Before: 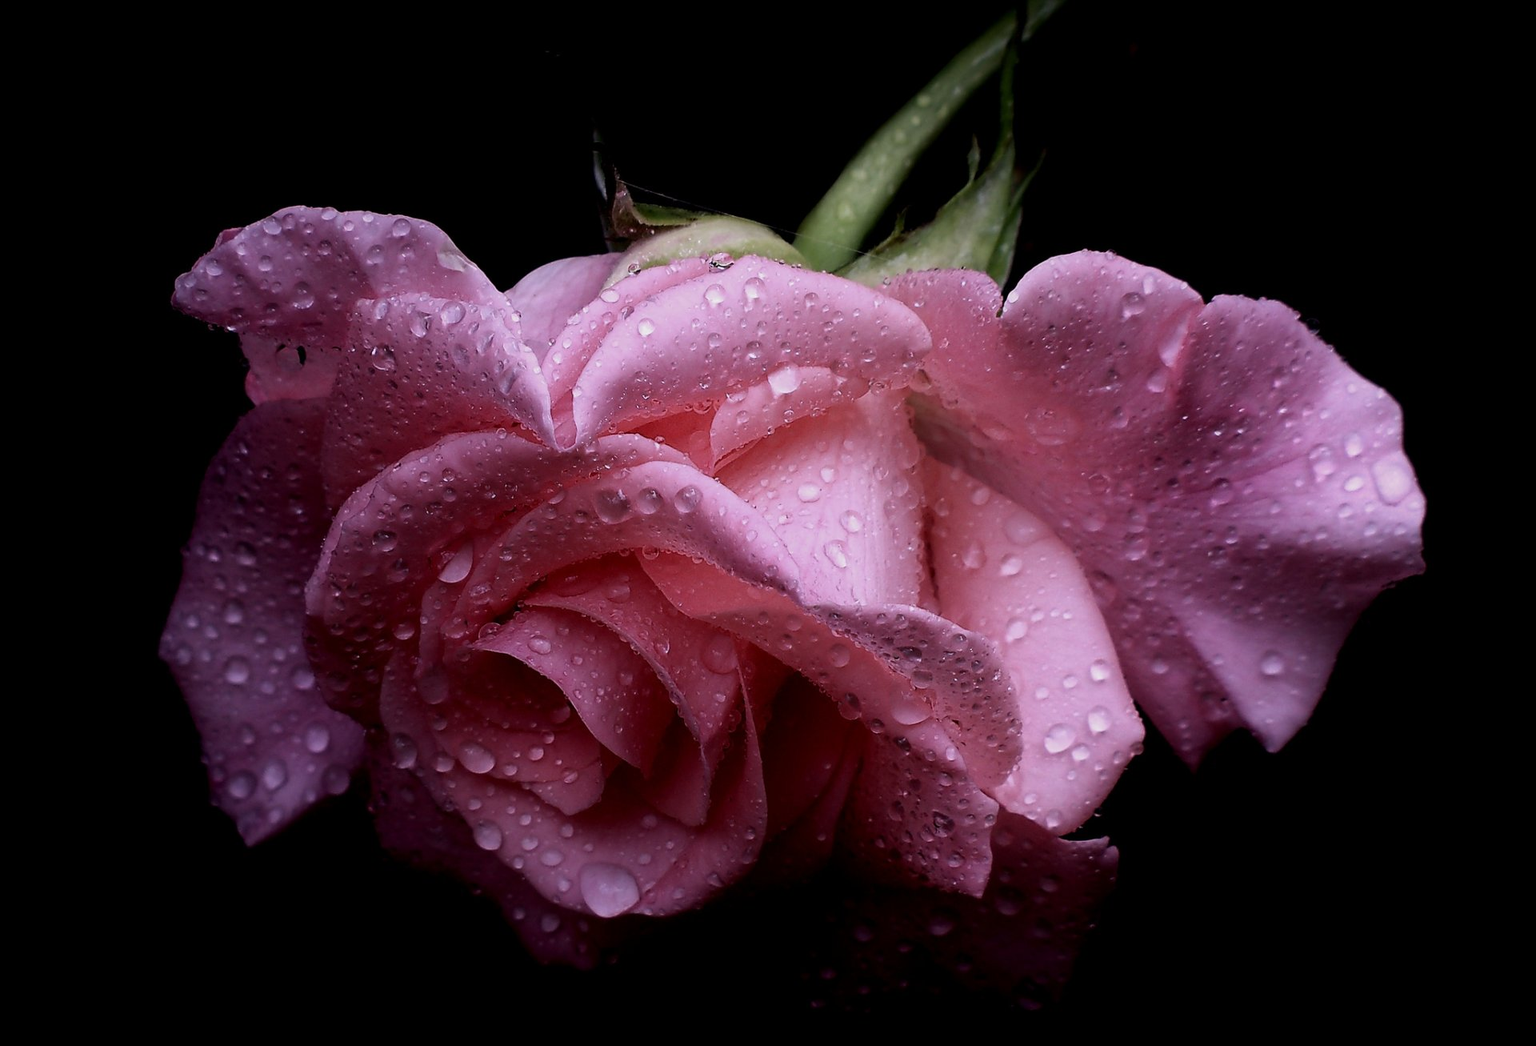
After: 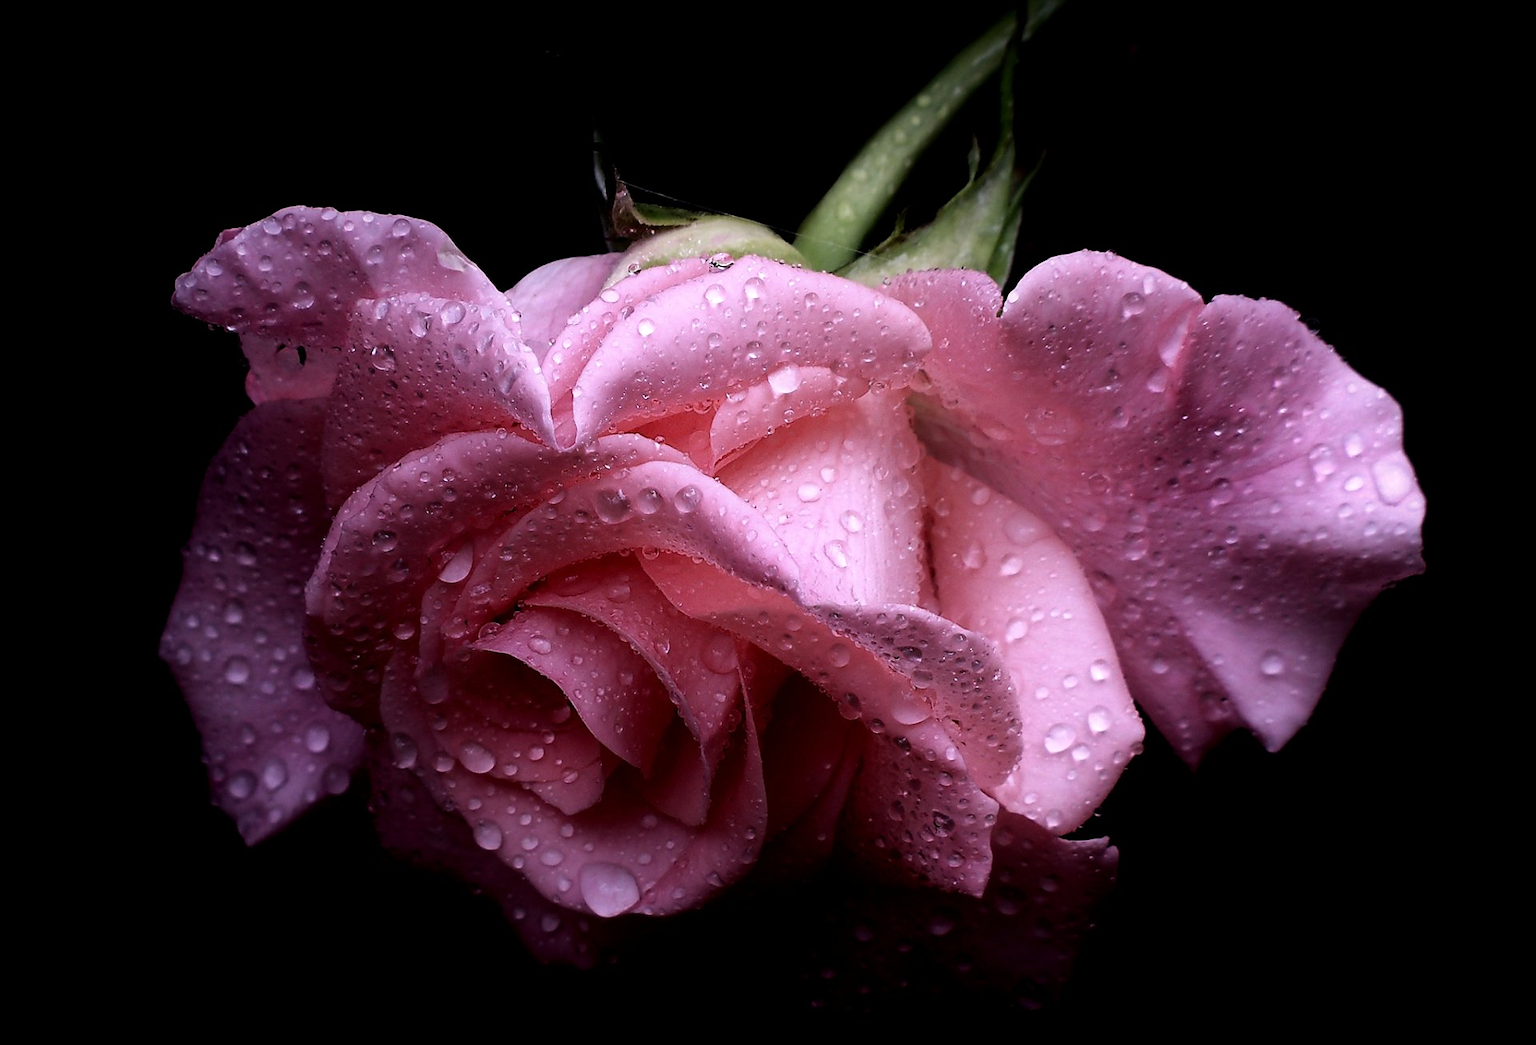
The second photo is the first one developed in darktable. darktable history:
tone equalizer: -8 EV -0.44 EV, -7 EV -0.356 EV, -6 EV -0.304 EV, -5 EV -0.253 EV, -3 EV 0.214 EV, -2 EV 0.345 EV, -1 EV 0.39 EV, +0 EV 0.429 EV
